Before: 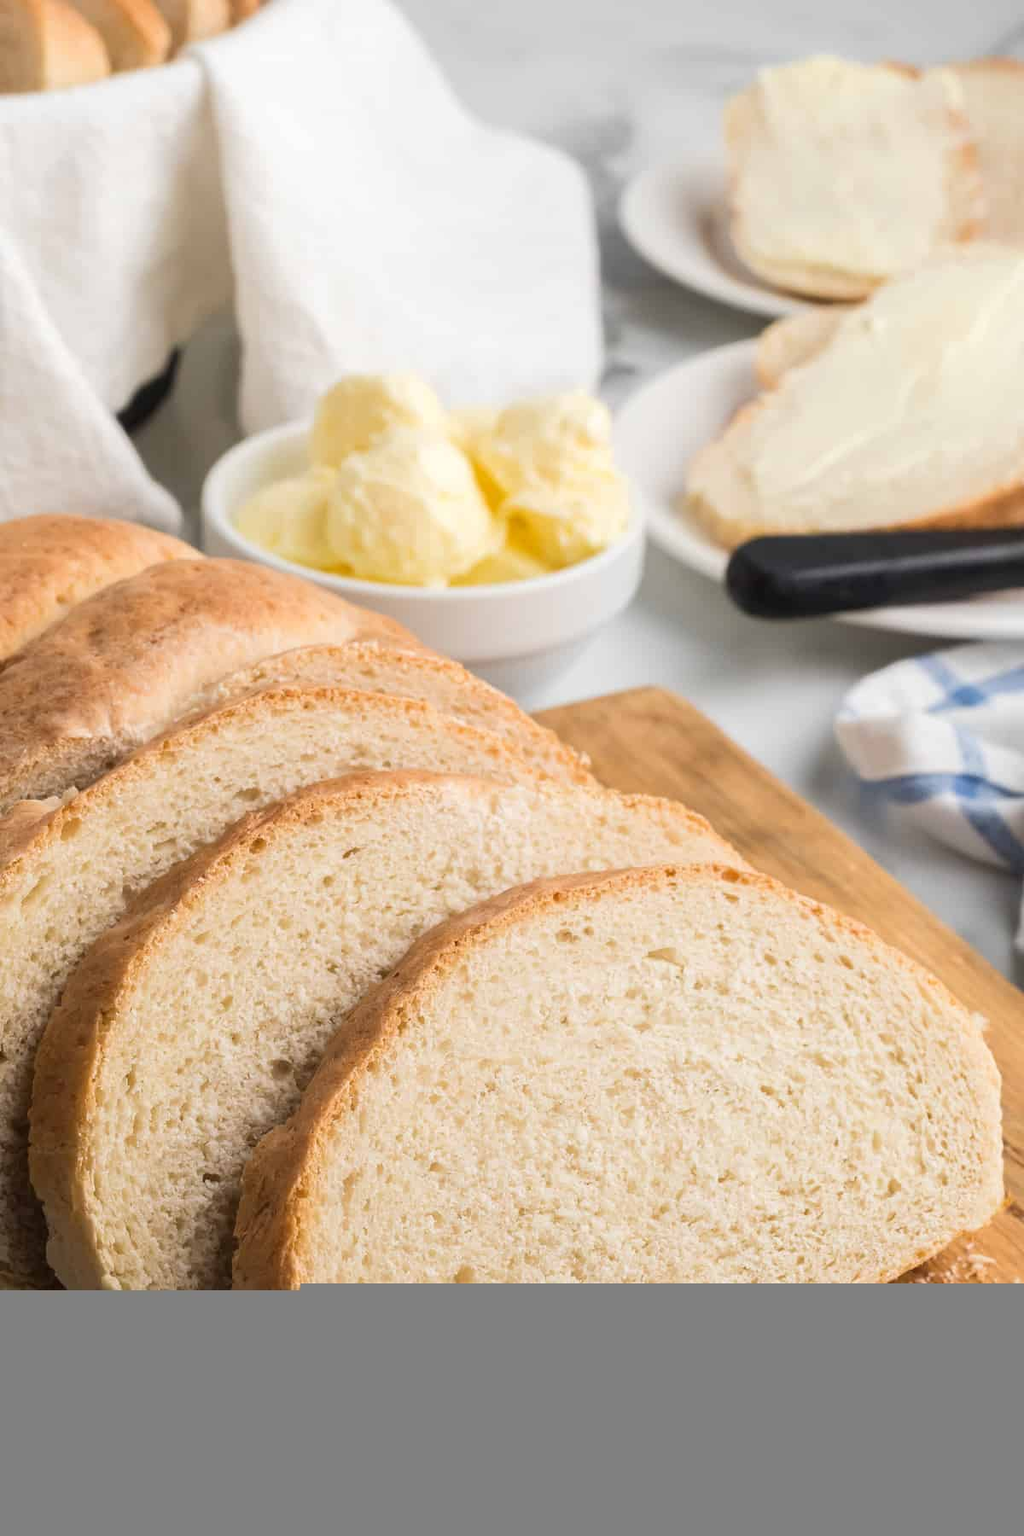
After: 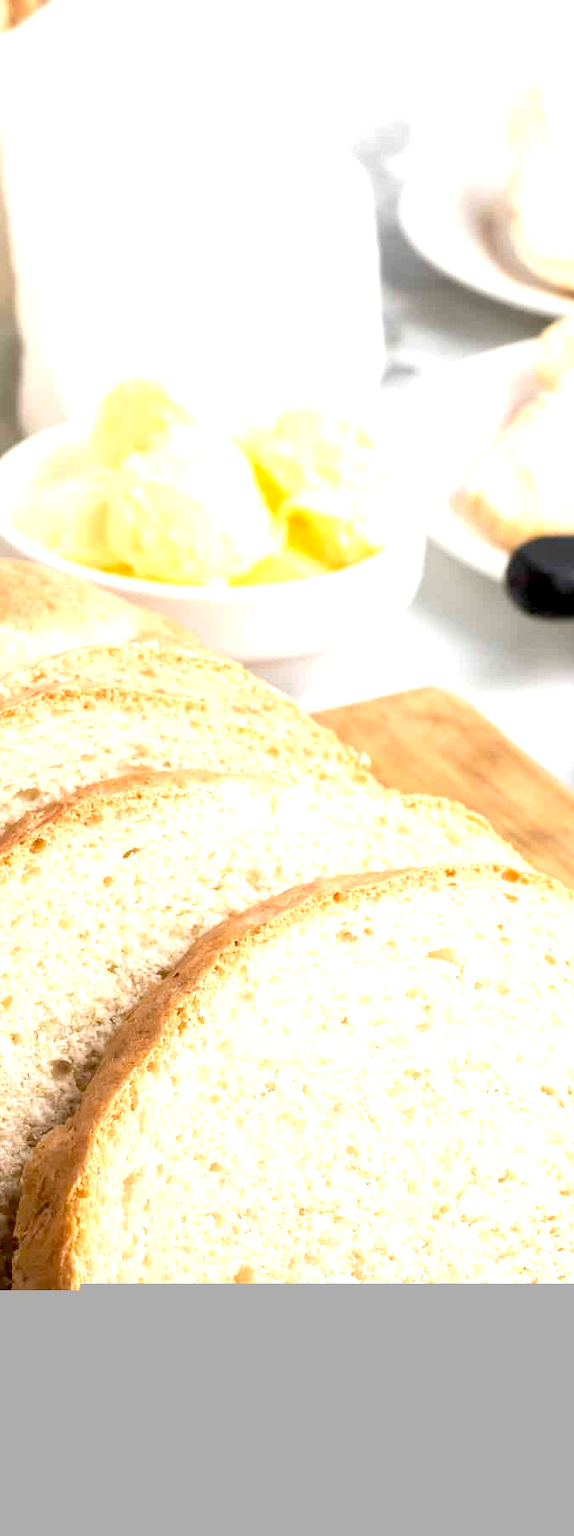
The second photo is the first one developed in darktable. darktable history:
crop: left 21.521%, right 22.333%
exposure: black level correction 0.01, exposure 1 EV, compensate highlight preservation false
